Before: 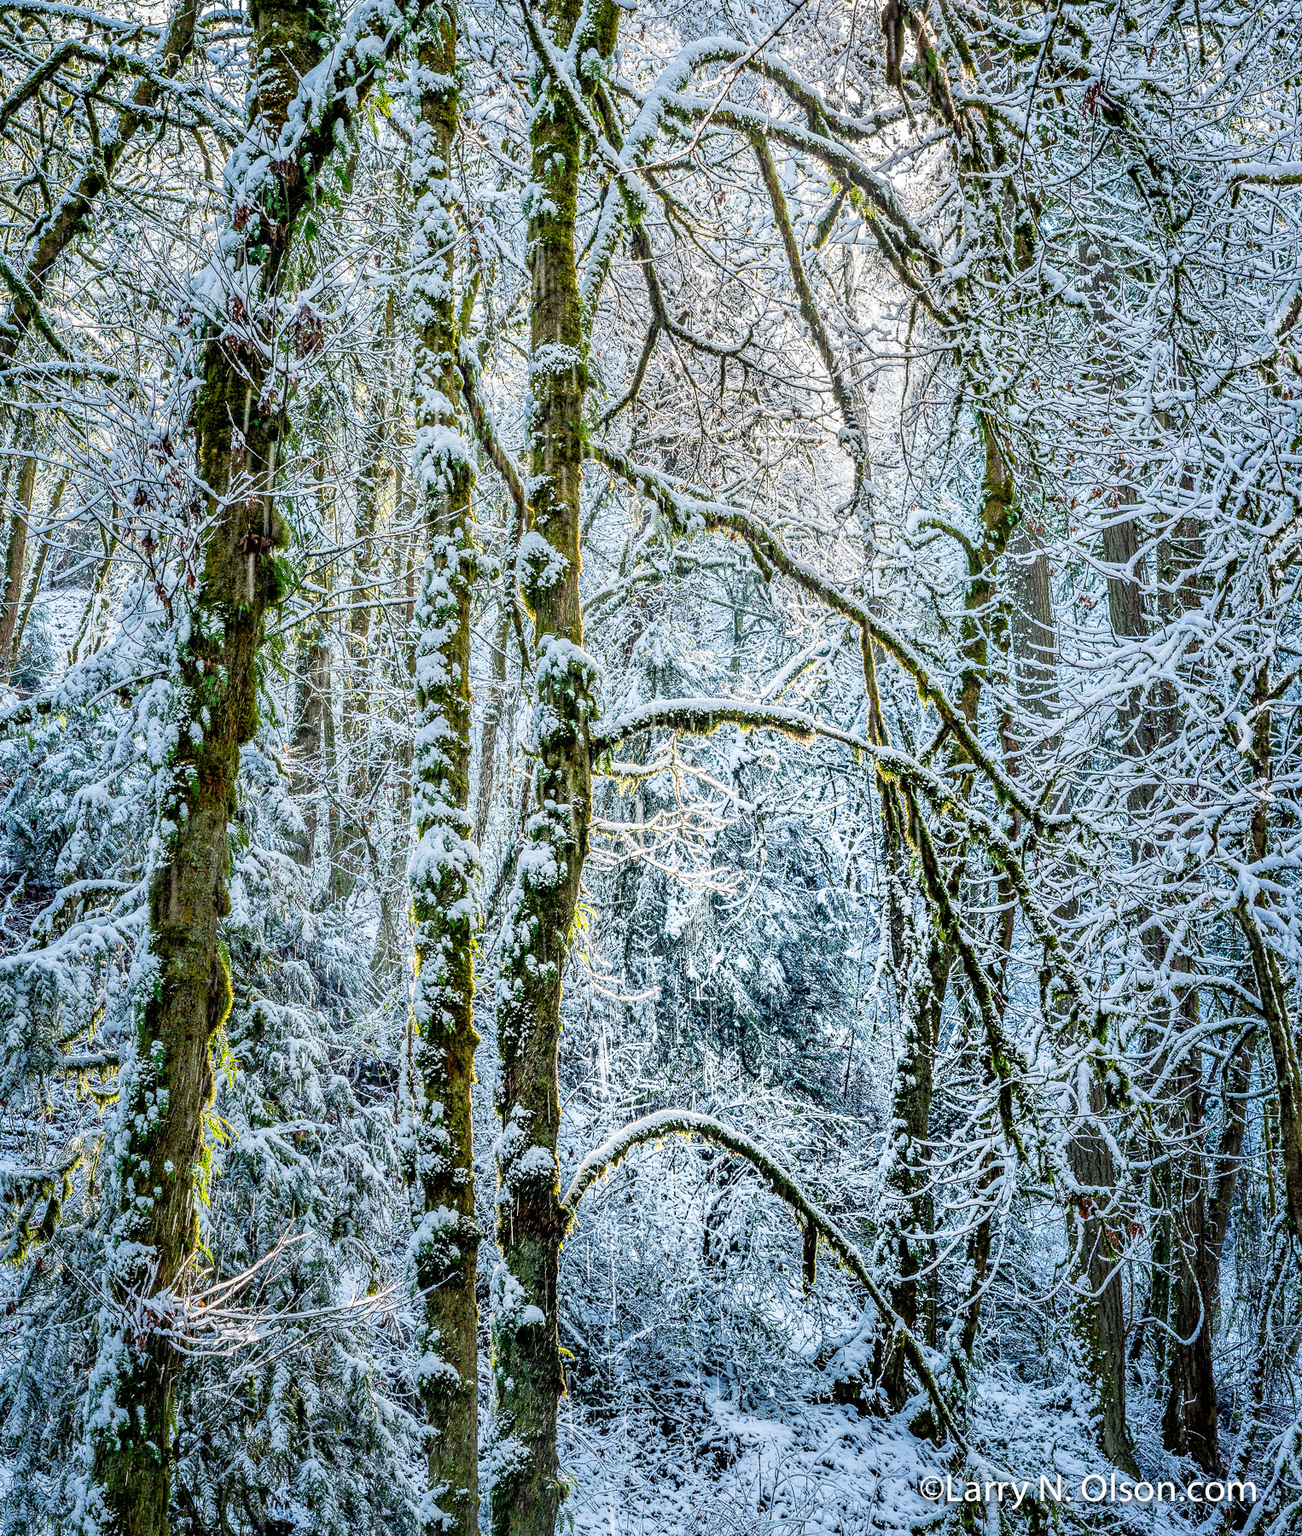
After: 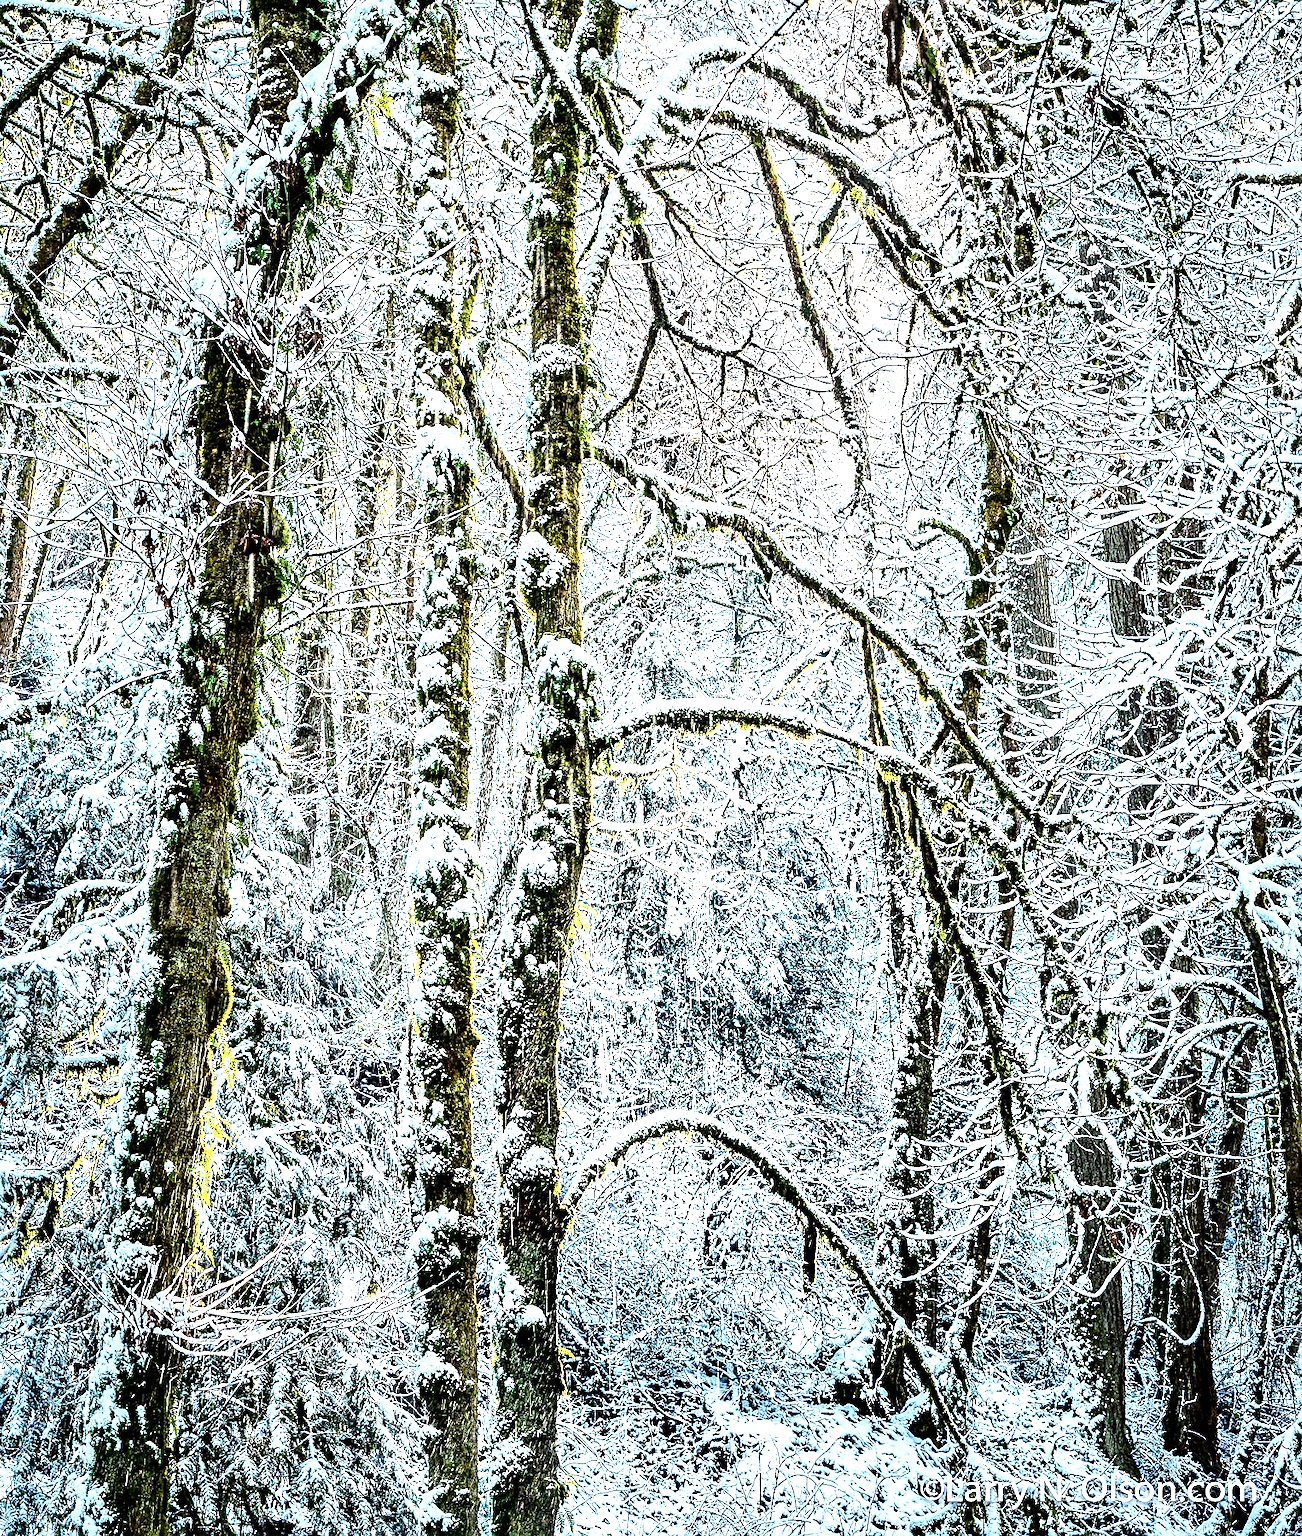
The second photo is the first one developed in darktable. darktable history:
tone equalizer: -8 EV -0.75 EV, -7 EV -0.7 EV, -6 EV -0.6 EV, -5 EV -0.4 EV, -3 EV 0.4 EV, -2 EV 0.6 EV, -1 EV 0.7 EV, +0 EV 0.75 EV, edges refinement/feathering 500, mask exposure compensation -1.57 EV, preserve details no
local contrast: mode bilateral grid, contrast 25, coarseness 60, detail 151%, midtone range 0.2
exposure: black level correction -0.002, exposure 0.708 EV, compensate exposure bias true, compensate highlight preservation false
contrast brightness saturation: contrast 0.25, saturation -0.31
color balance rgb: linear chroma grading › global chroma 18.9%, perceptual saturation grading › global saturation 20%, perceptual saturation grading › highlights -25%, perceptual saturation grading › shadows 50%, global vibrance 18.93%
sharpen: on, module defaults
shadows and highlights: shadows 49, highlights -41, soften with gaussian
